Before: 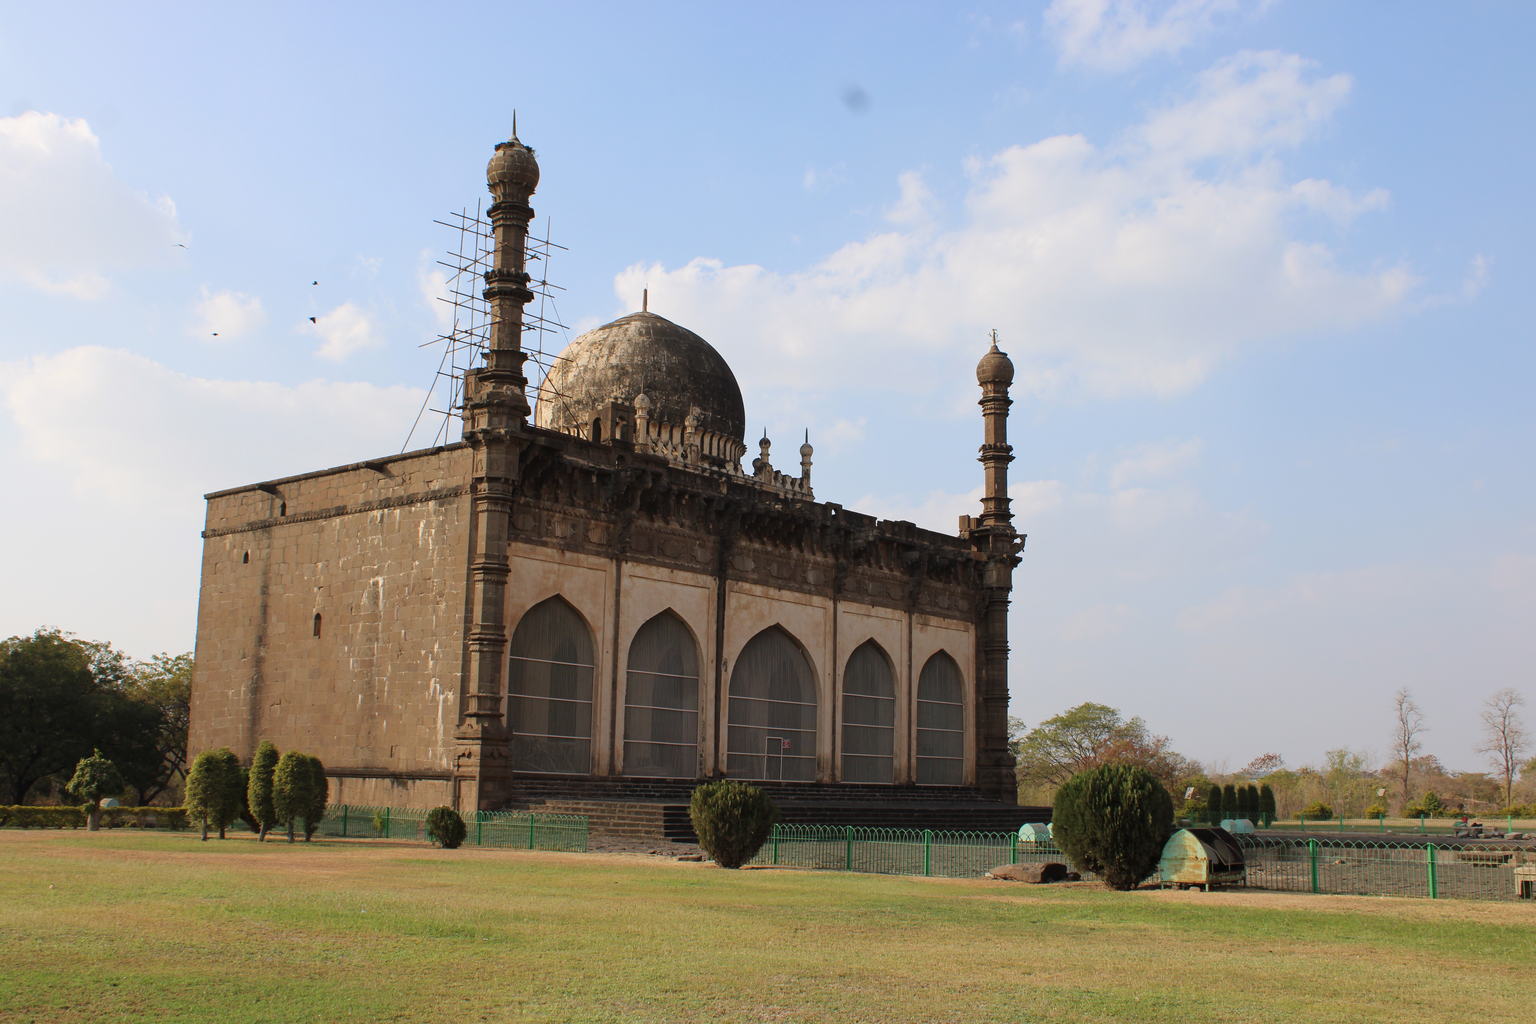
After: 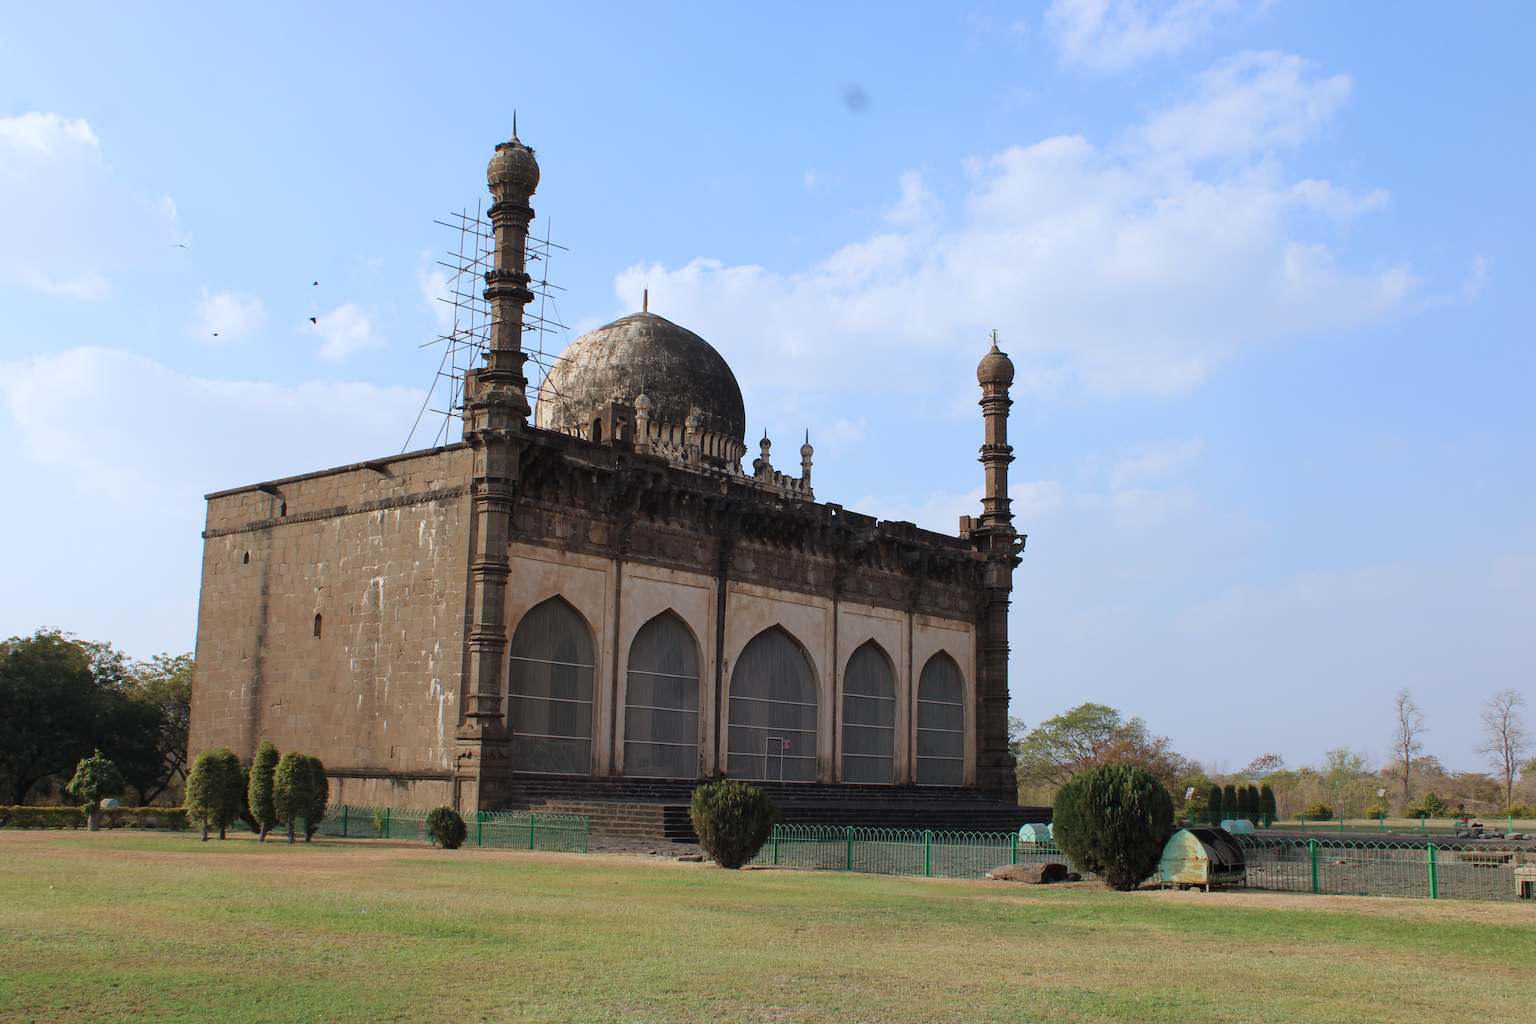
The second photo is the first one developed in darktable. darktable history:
color calibration: x 0.37, y 0.382, temperature 4313.32 K
tone equalizer: on, module defaults
